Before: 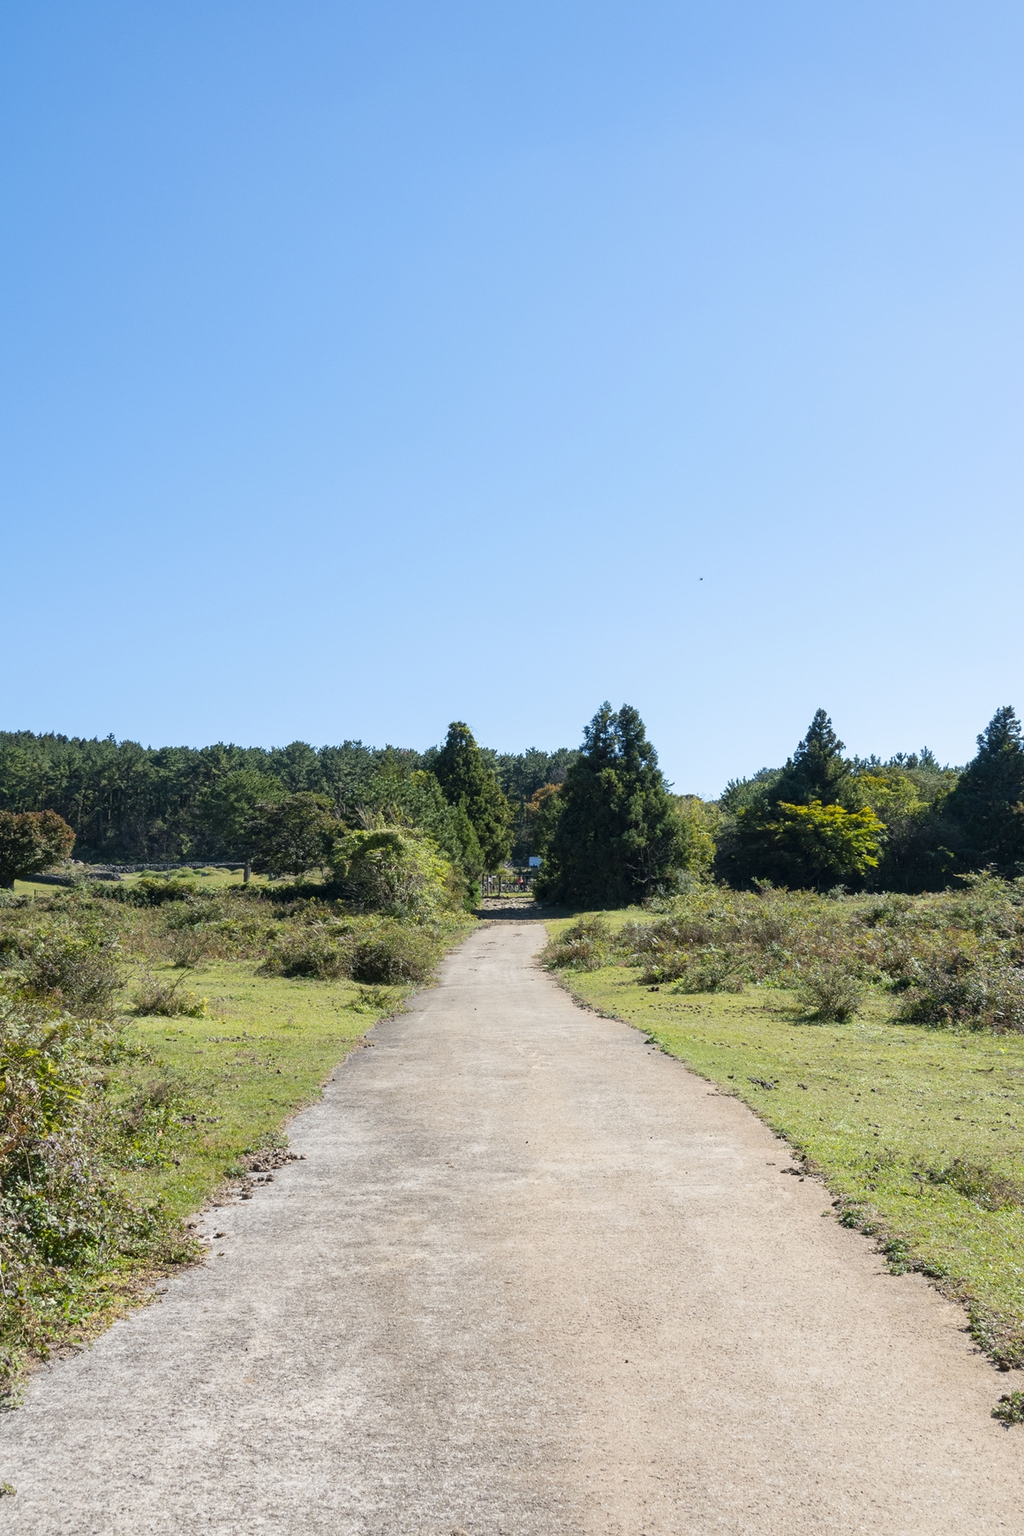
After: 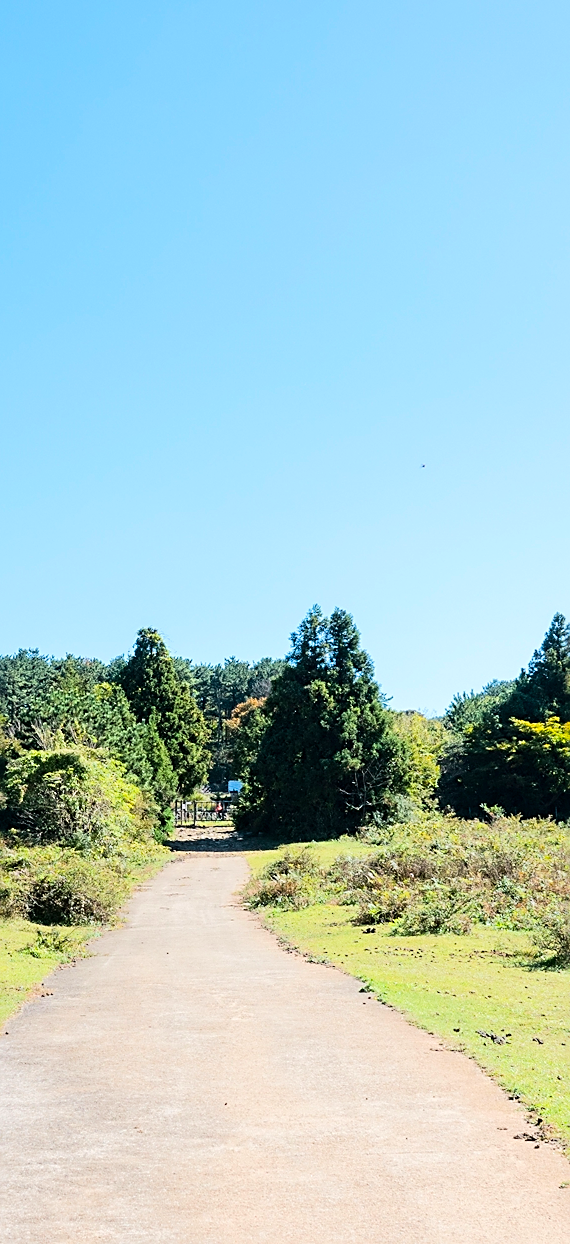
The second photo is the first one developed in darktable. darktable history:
crop: left 32.042%, top 10.932%, right 18.802%, bottom 17.535%
sharpen: on, module defaults
tone equalizer: -7 EV 0.147 EV, -6 EV 0.617 EV, -5 EV 1.12 EV, -4 EV 1.3 EV, -3 EV 1.18 EV, -2 EV 0.6 EV, -1 EV 0.158 EV, edges refinement/feathering 500, mask exposure compensation -1.57 EV, preserve details no
